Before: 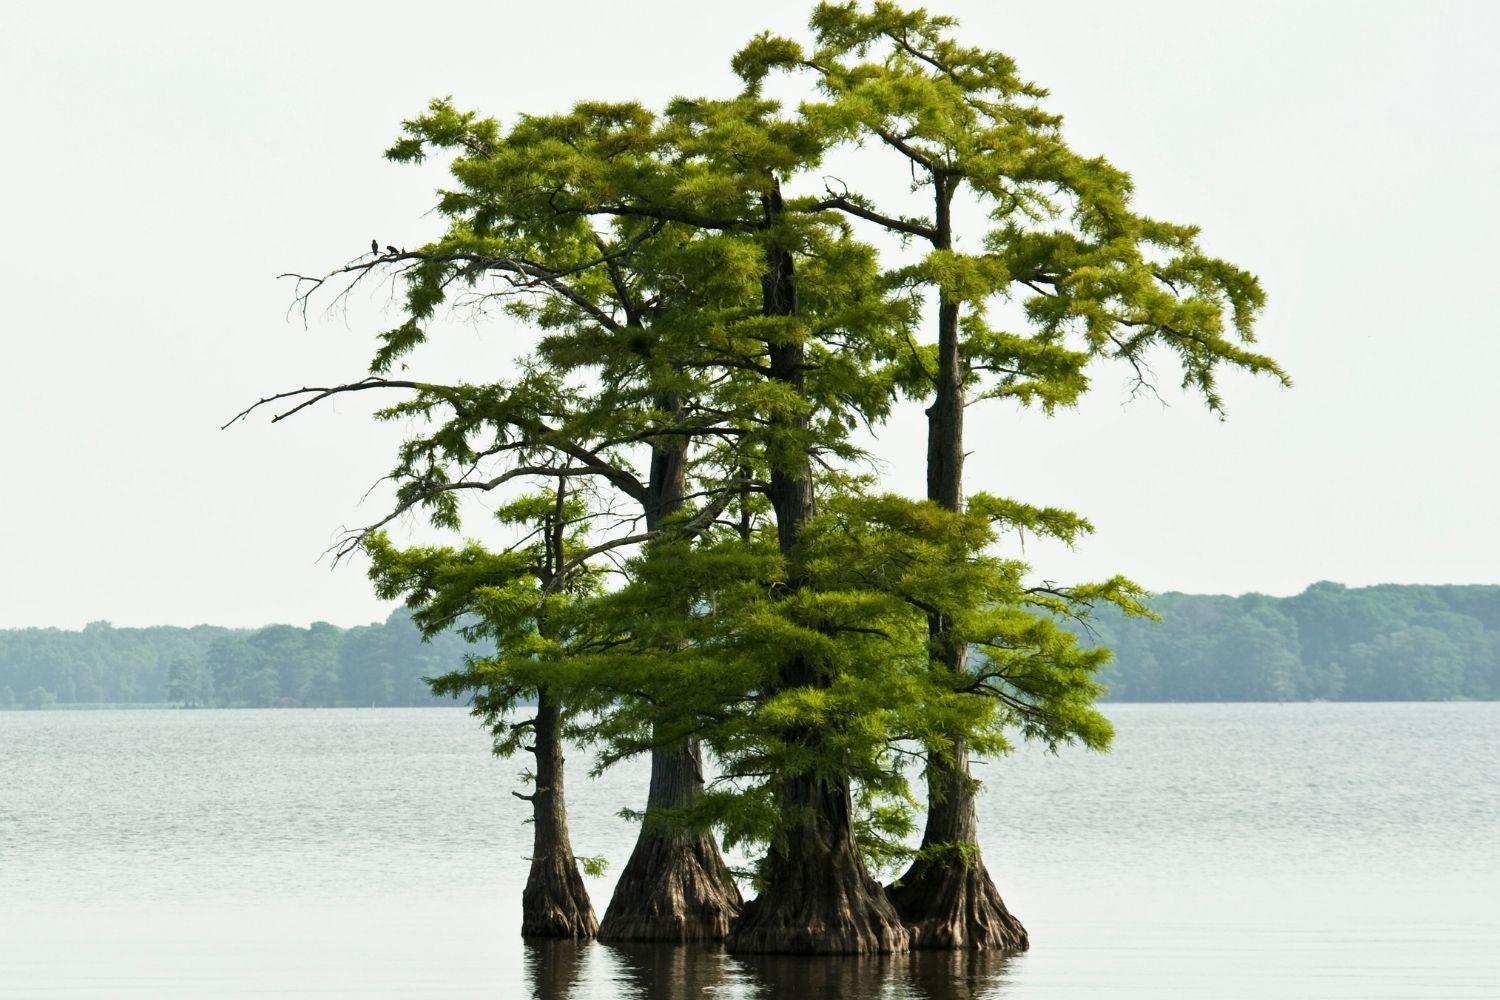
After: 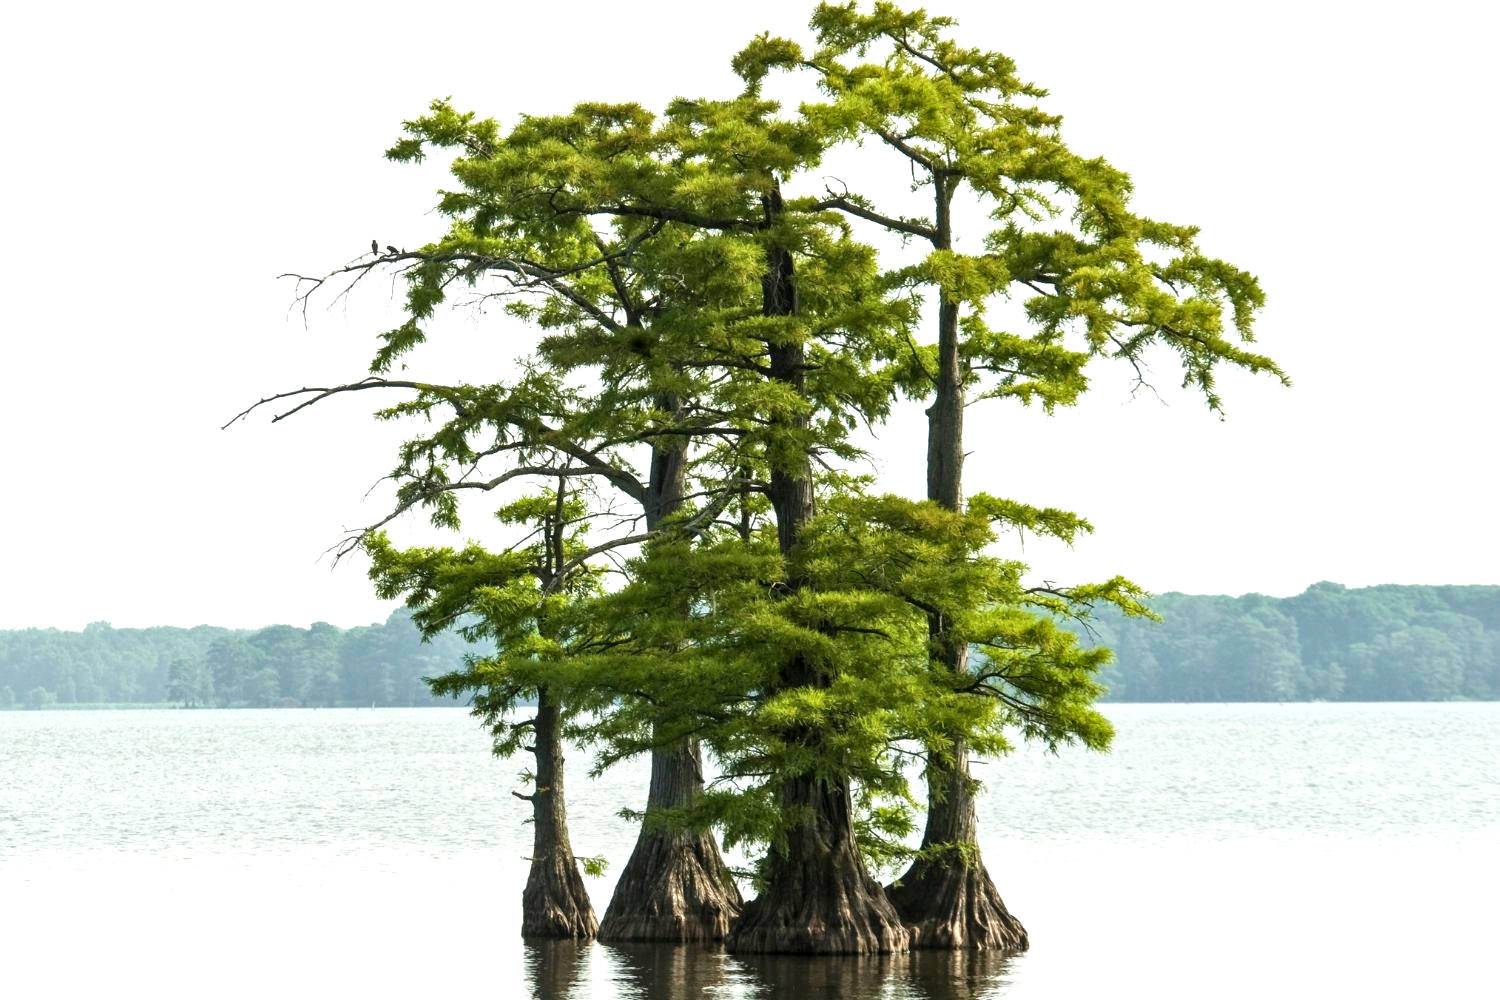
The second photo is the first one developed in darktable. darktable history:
exposure: black level correction 0.001, exposure 0.5 EV, compensate exposure bias true, compensate highlight preservation false
local contrast: on, module defaults
